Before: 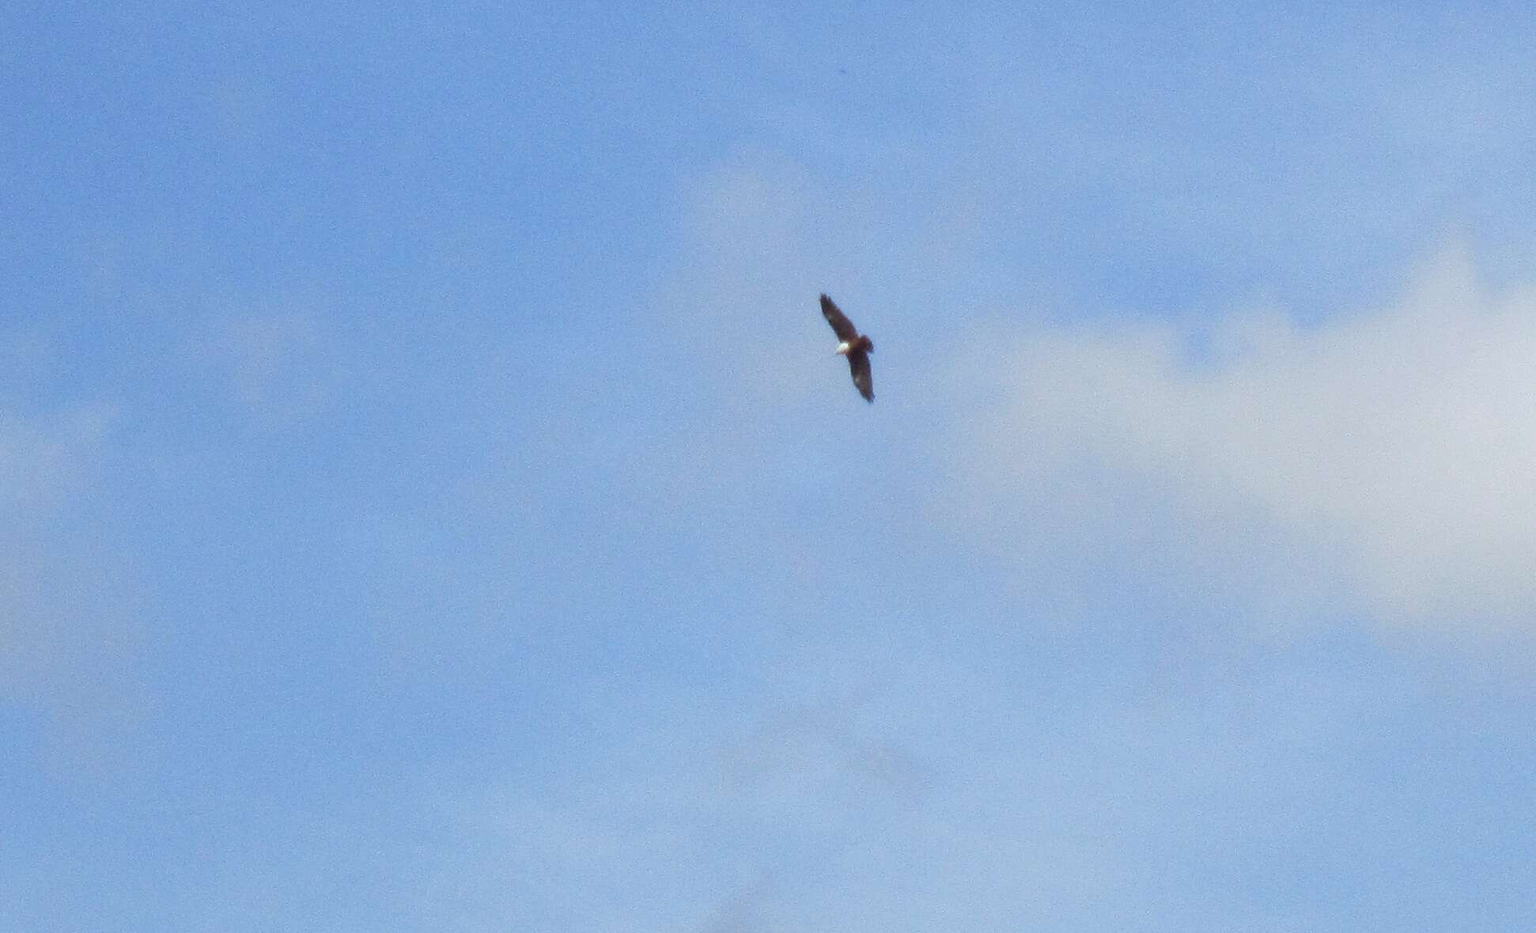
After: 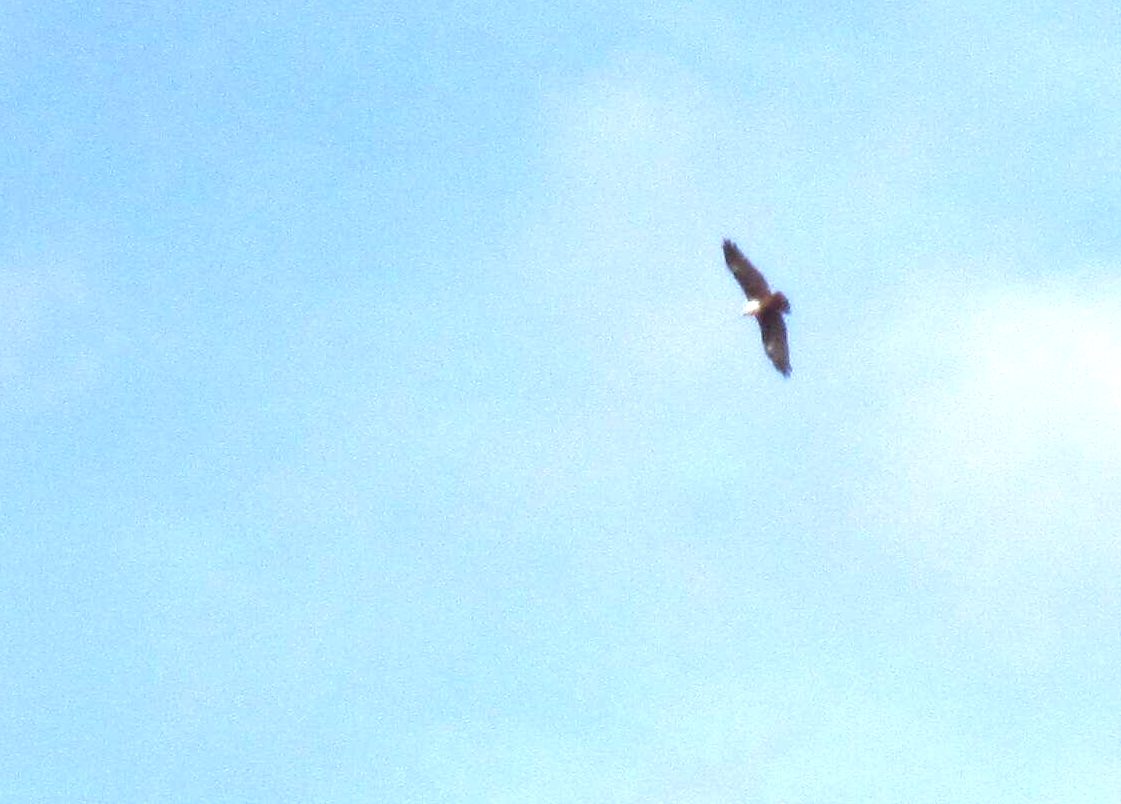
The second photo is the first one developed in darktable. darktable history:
crop: left 16.202%, top 11.208%, right 26.045%, bottom 20.557%
exposure: exposure 0.999 EV, compensate highlight preservation false
